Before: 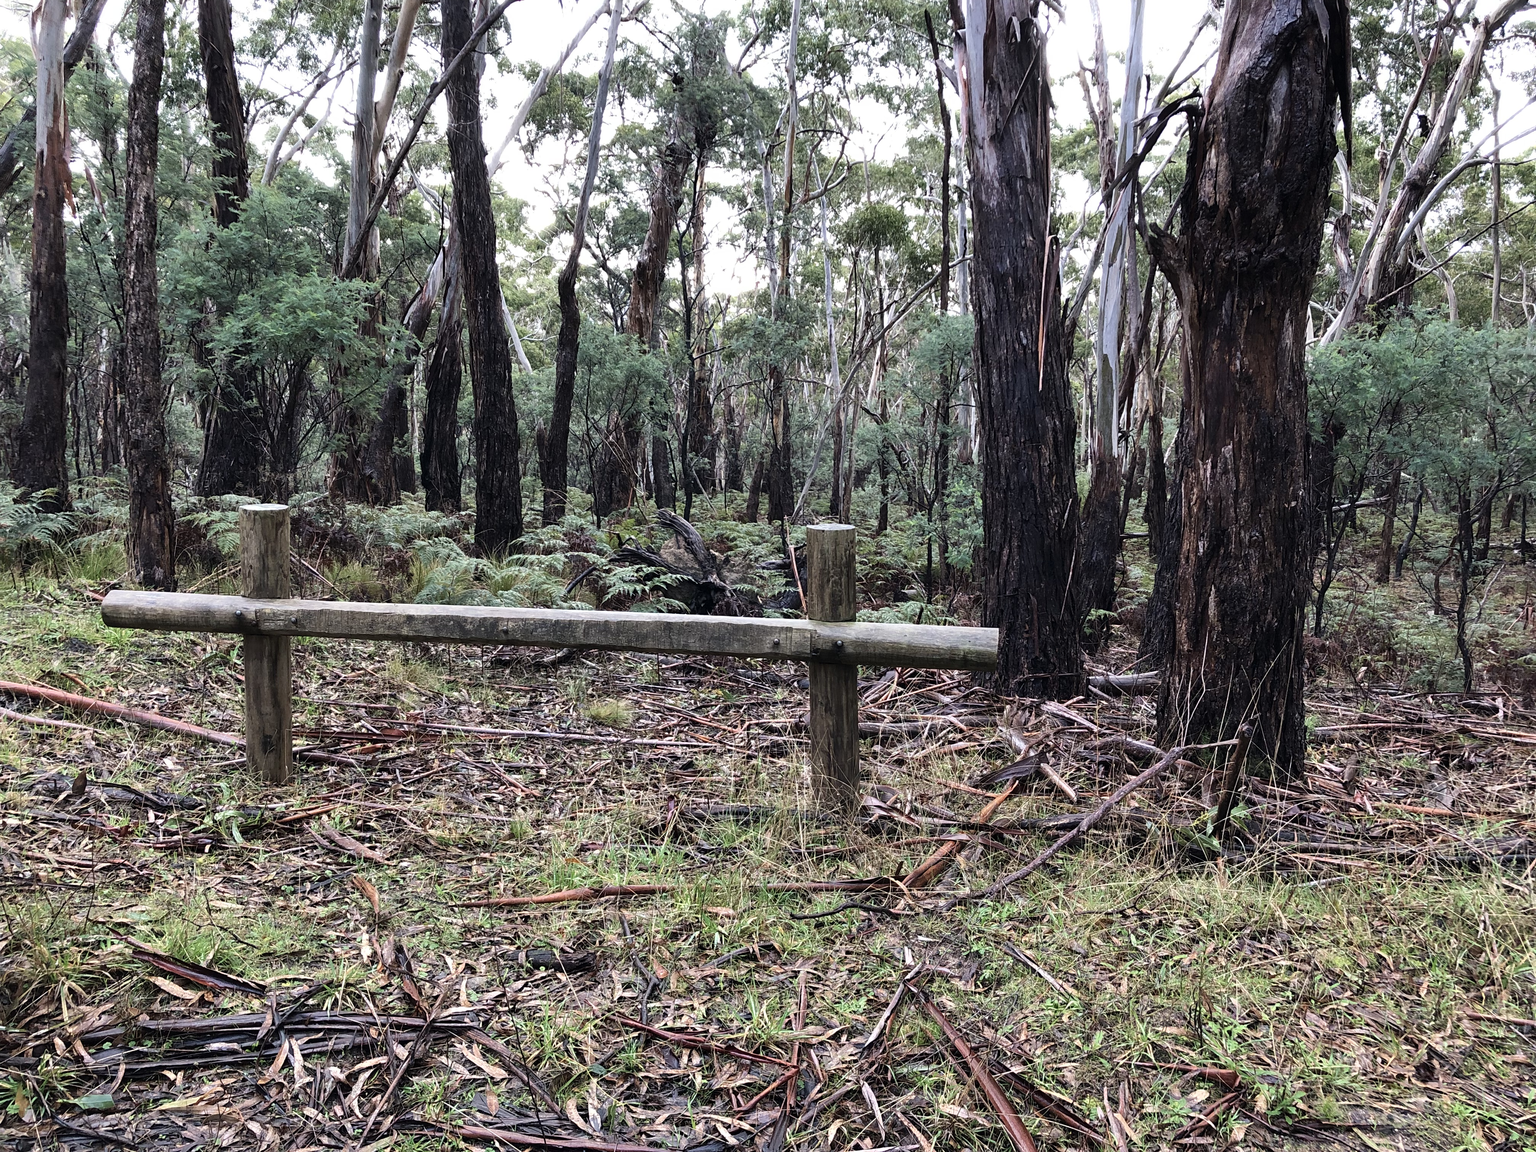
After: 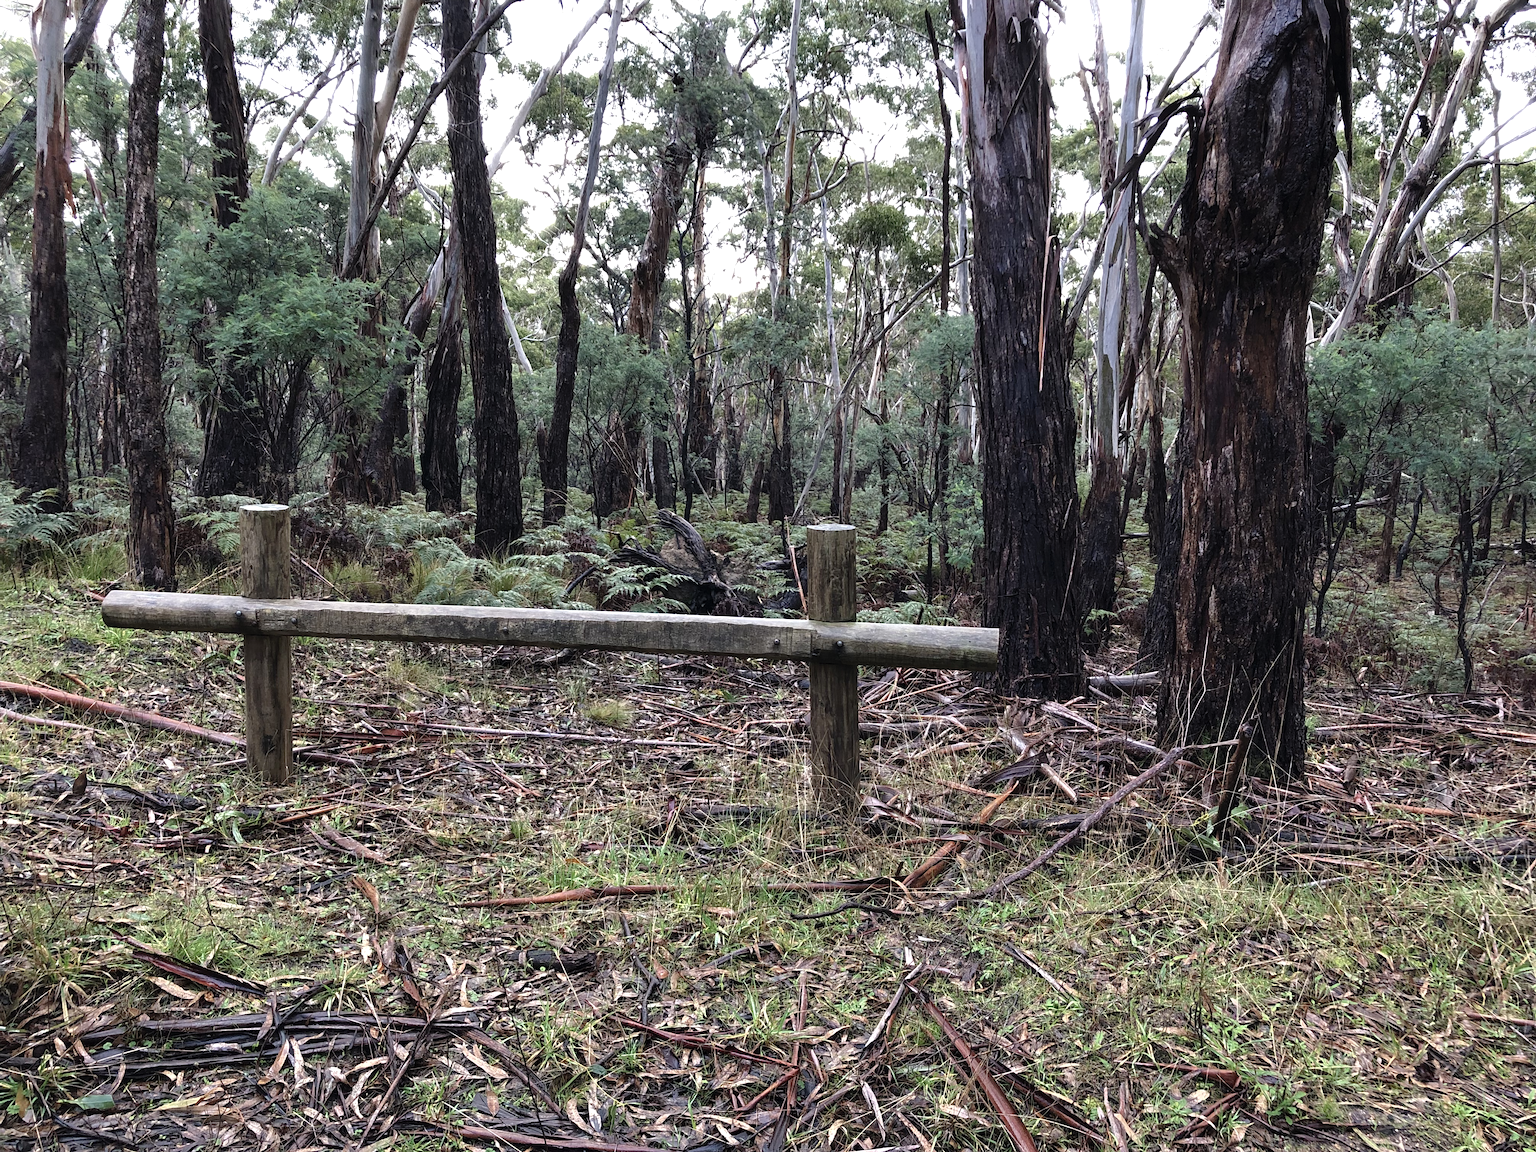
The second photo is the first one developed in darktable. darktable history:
shadows and highlights: shadows -12.5, white point adjustment 4, highlights 28.33
contrast brightness saturation: contrast 0.2, brightness 0.16, saturation 0.22
base curve: curves: ch0 [(0, 0) (0.841, 0.609) (1, 1)]
